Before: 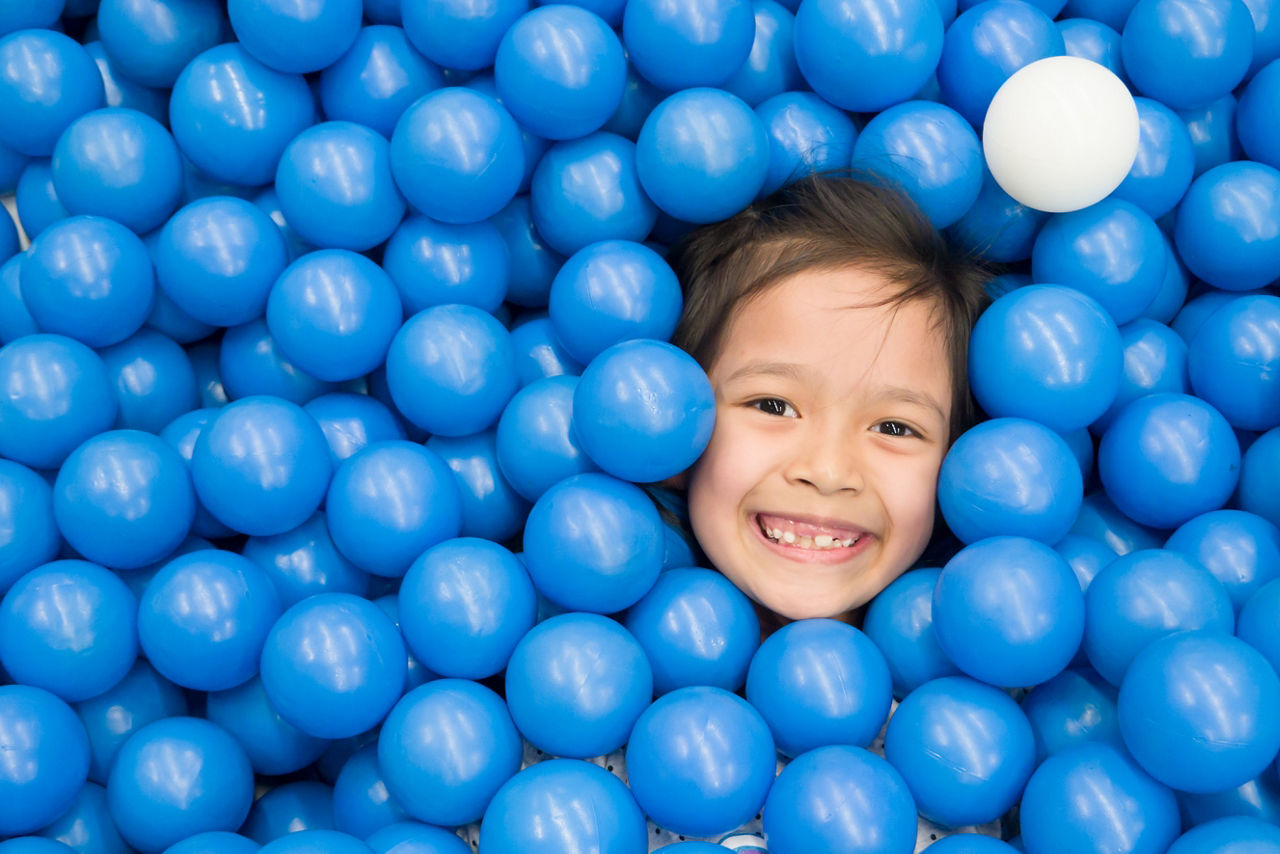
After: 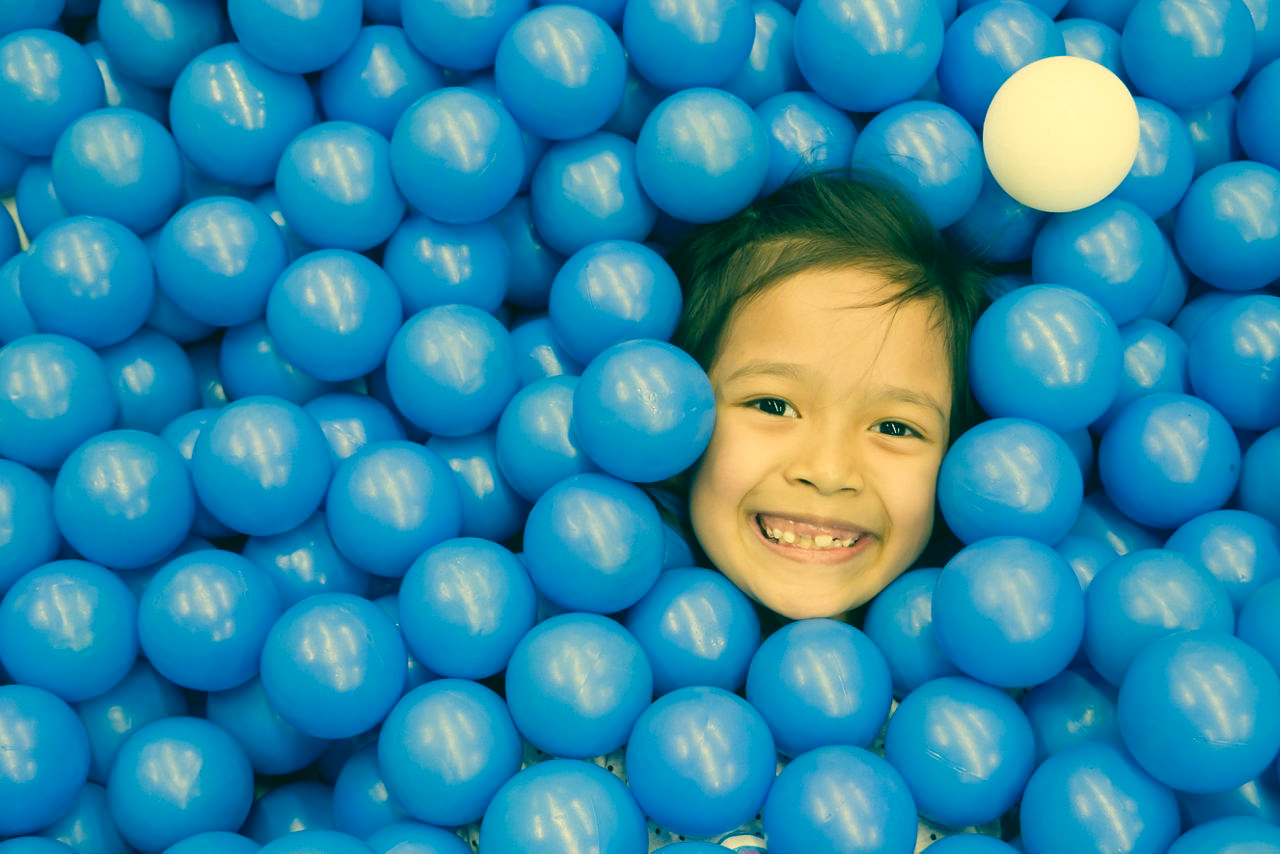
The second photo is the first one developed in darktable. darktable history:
color correction: highlights a* 1.87, highlights b* 34.32, shadows a* -36.59, shadows b* -5.52
